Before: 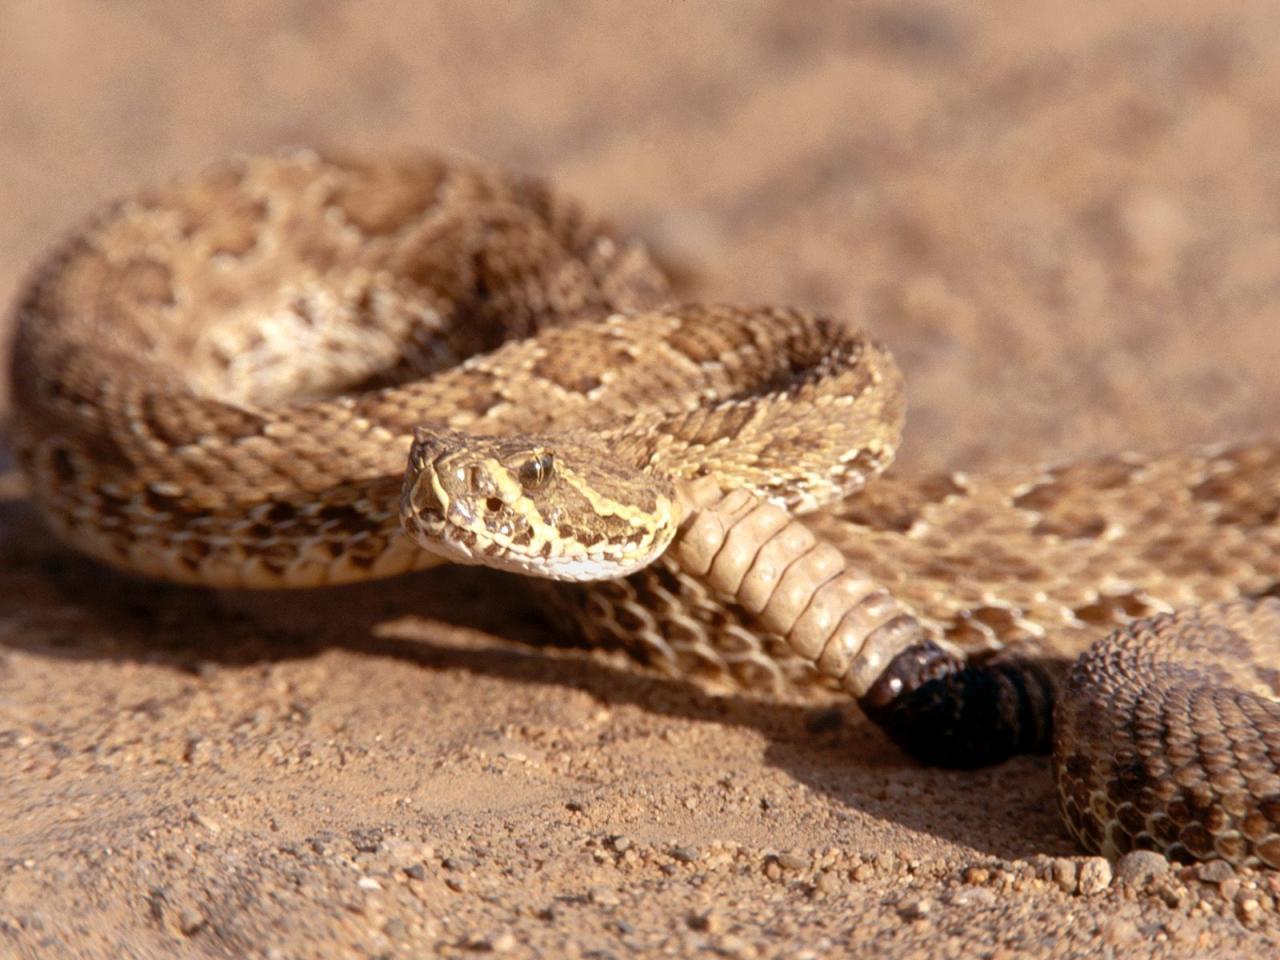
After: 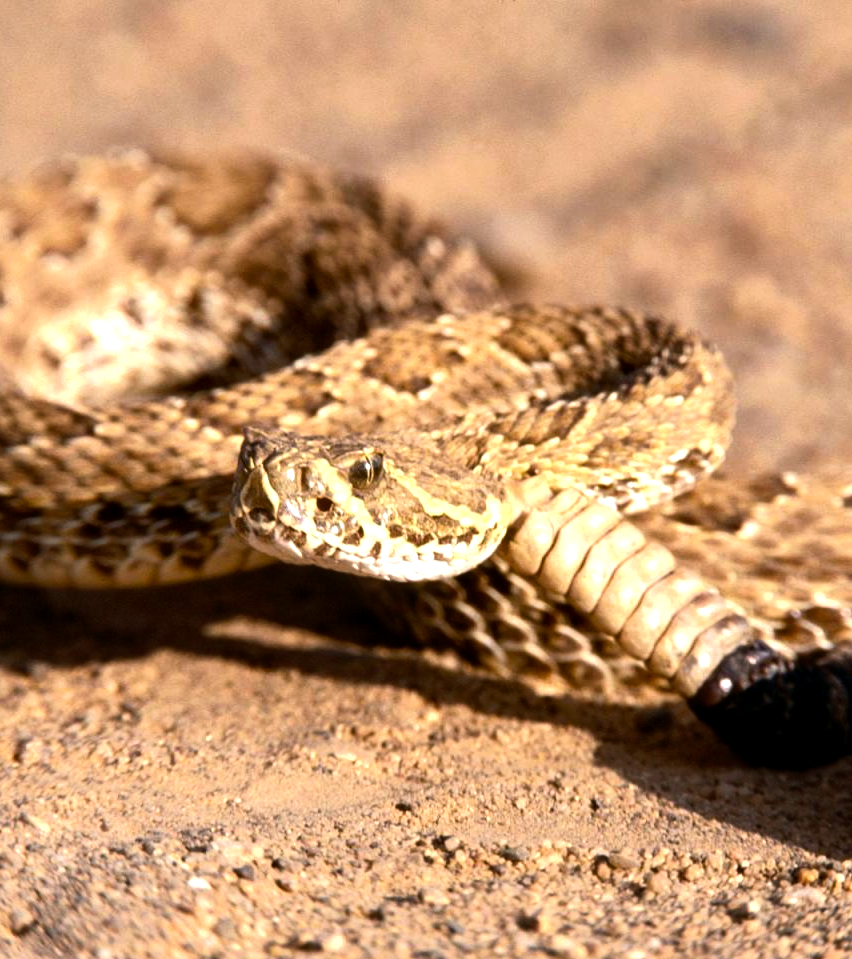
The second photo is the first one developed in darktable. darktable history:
color balance rgb: shadows lift › luminance -7.803%, shadows lift › chroma 2.102%, shadows lift › hue 163.45°, perceptual saturation grading › global saturation 19.824%
crop and rotate: left 13.346%, right 20.019%
contrast equalizer: y [[0.536, 0.565, 0.581, 0.516, 0.52, 0.491], [0.5 ×6], [0.5 ×6], [0 ×6], [0 ×6]], mix 0.364
exposure: exposure -0.052 EV, compensate highlight preservation false
tone equalizer: -8 EV -0.711 EV, -7 EV -0.736 EV, -6 EV -0.576 EV, -5 EV -0.36 EV, -3 EV 0.398 EV, -2 EV 0.6 EV, -1 EV 0.679 EV, +0 EV 0.736 EV, edges refinement/feathering 500, mask exposure compensation -1.57 EV, preserve details no
